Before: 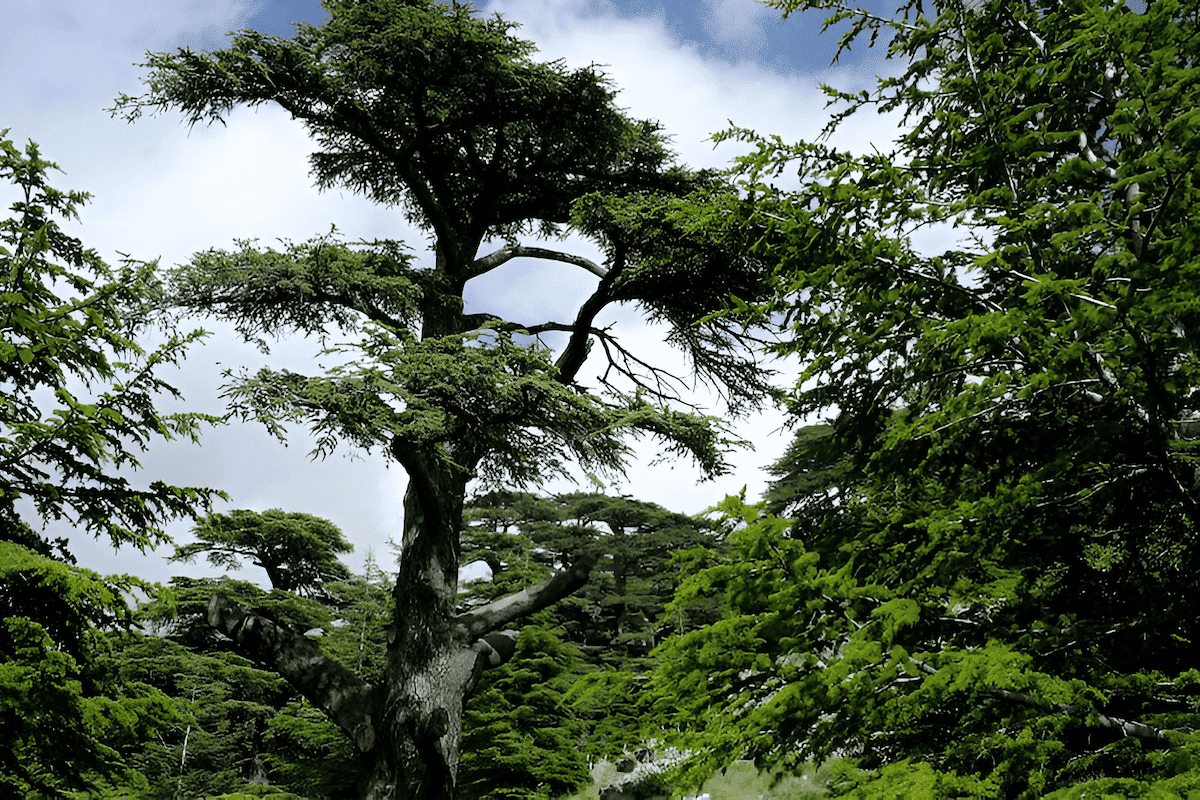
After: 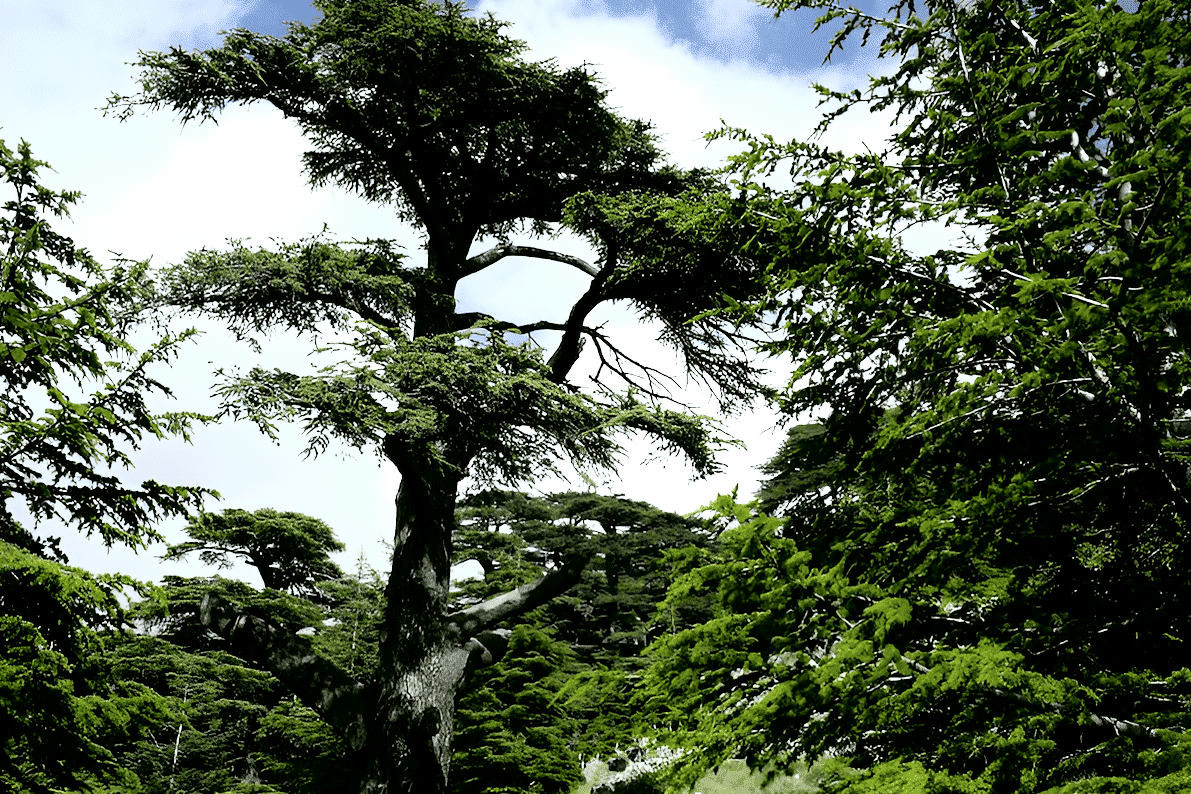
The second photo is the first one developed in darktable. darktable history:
tone curve: curves: ch0 [(0, 0) (0.003, 0) (0.011, 0.001) (0.025, 0.002) (0.044, 0.004) (0.069, 0.006) (0.1, 0.009) (0.136, 0.03) (0.177, 0.076) (0.224, 0.13) (0.277, 0.202) (0.335, 0.28) (0.399, 0.367) (0.468, 0.46) (0.543, 0.562) (0.623, 0.67) (0.709, 0.787) (0.801, 0.889) (0.898, 0.972) (1, 1)], color space Lab, independent channels, preserve colors none
exposure: exposure 0.298 EV, compensate exposure bias true, compensate highlight preservation false
crop and rotate: left 0.708%, top 0.243%, bottom 0.399%
